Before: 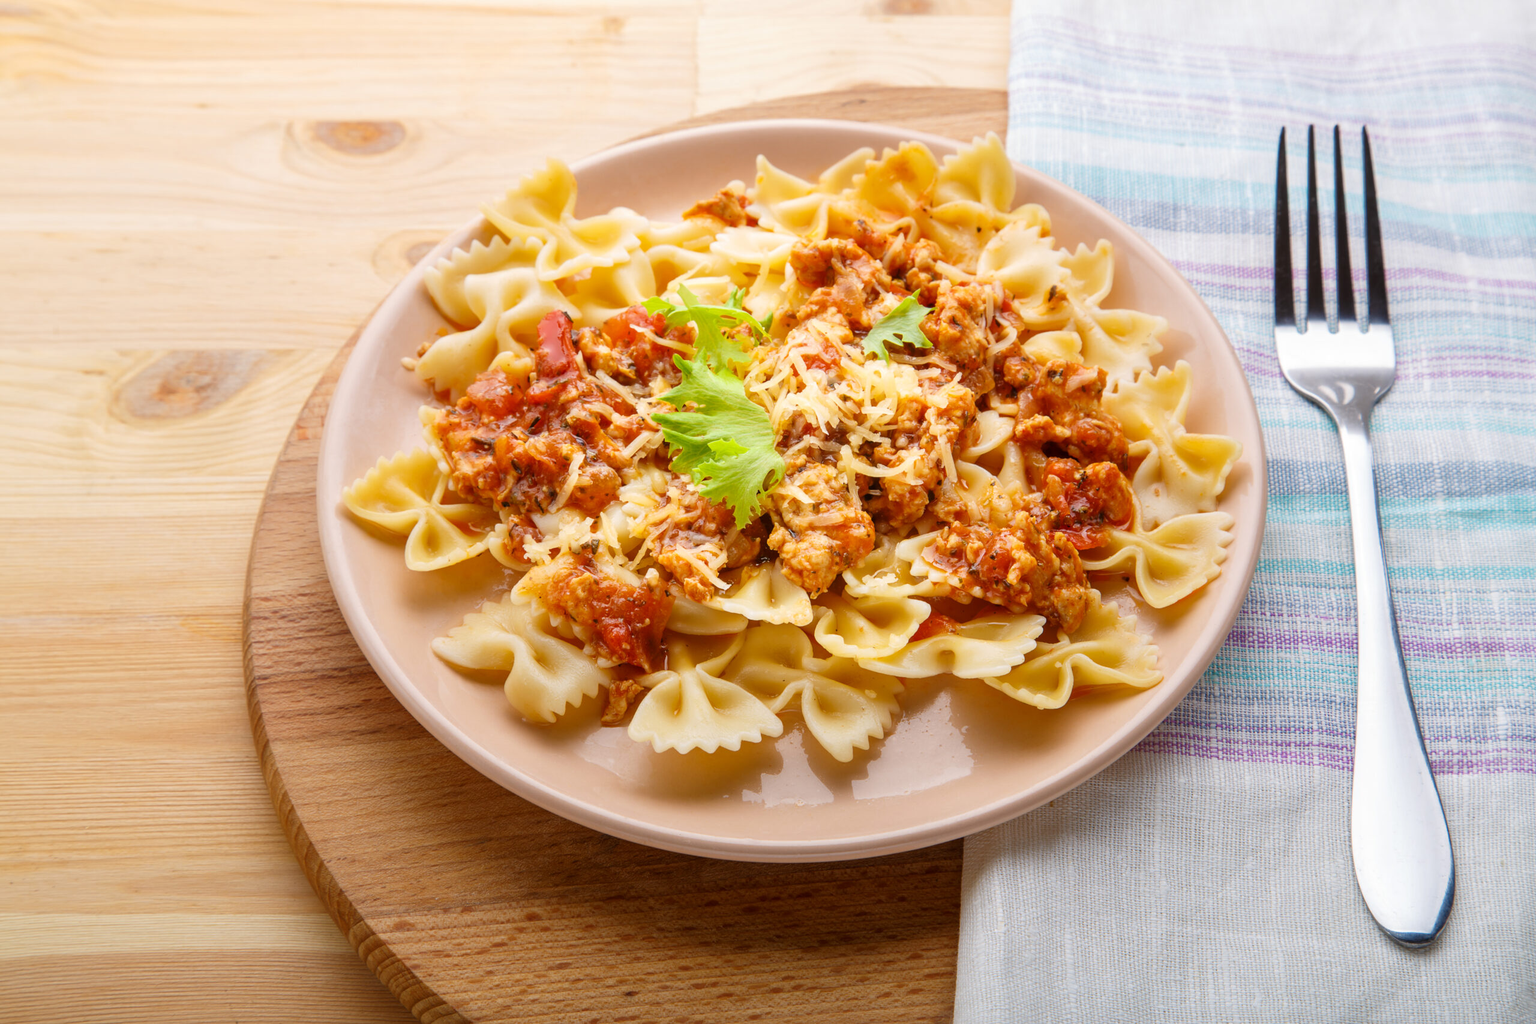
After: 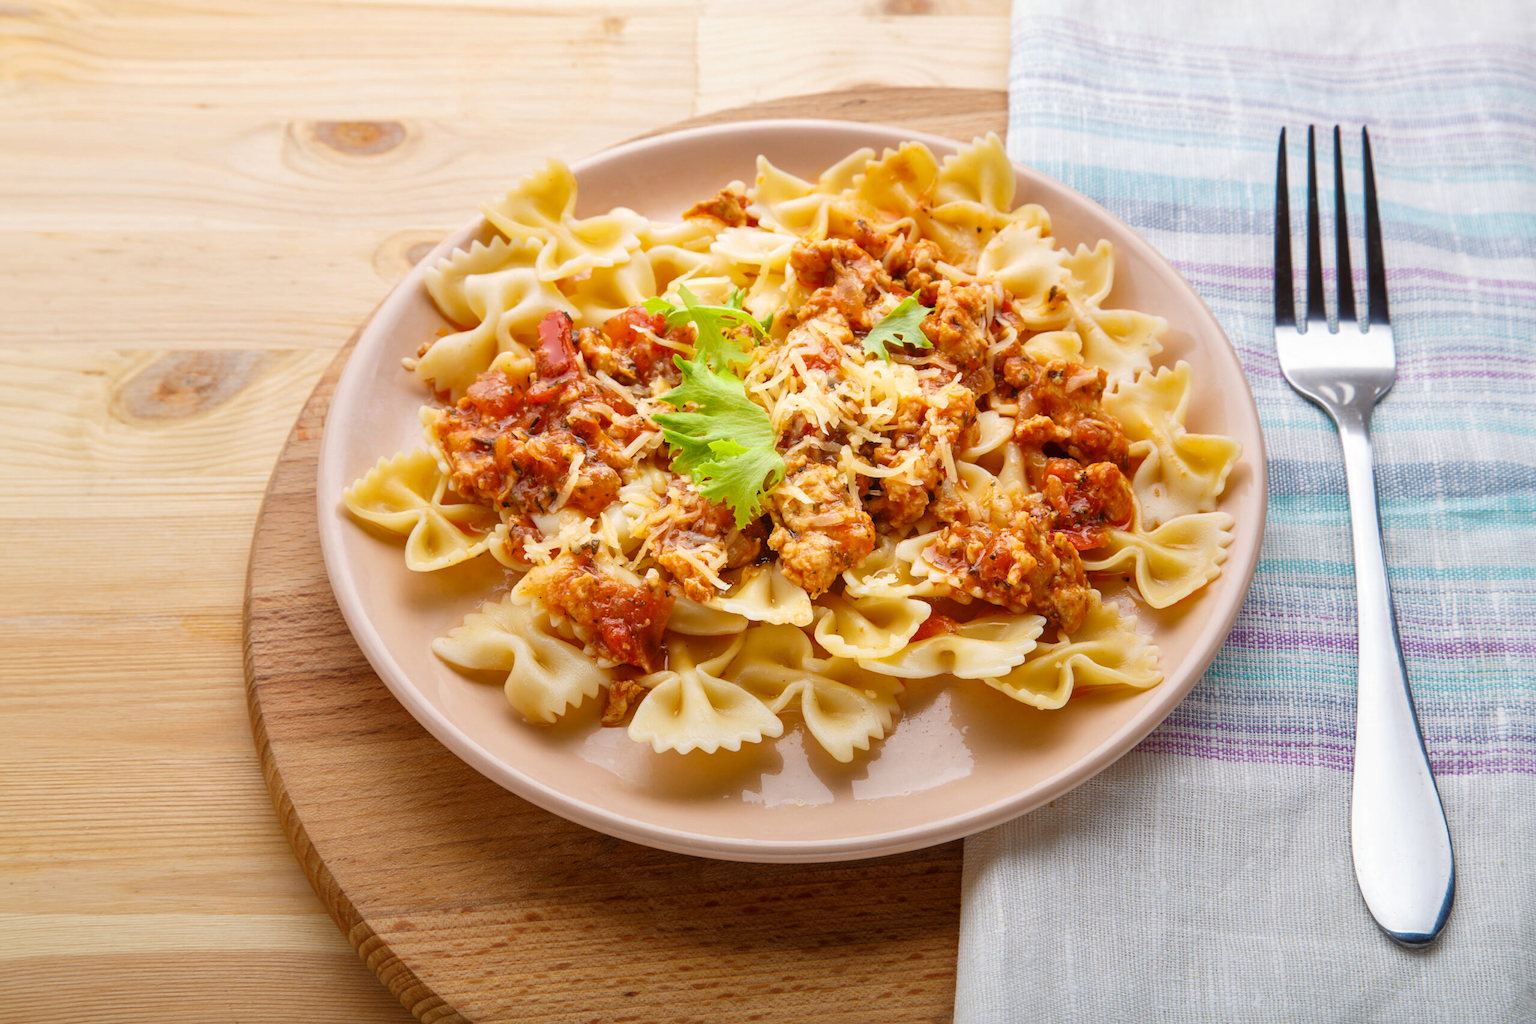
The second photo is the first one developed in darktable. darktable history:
shadows and highlights: shadows 29.32, highlights -29.03, low approximation 0.01, soften with gaussian
